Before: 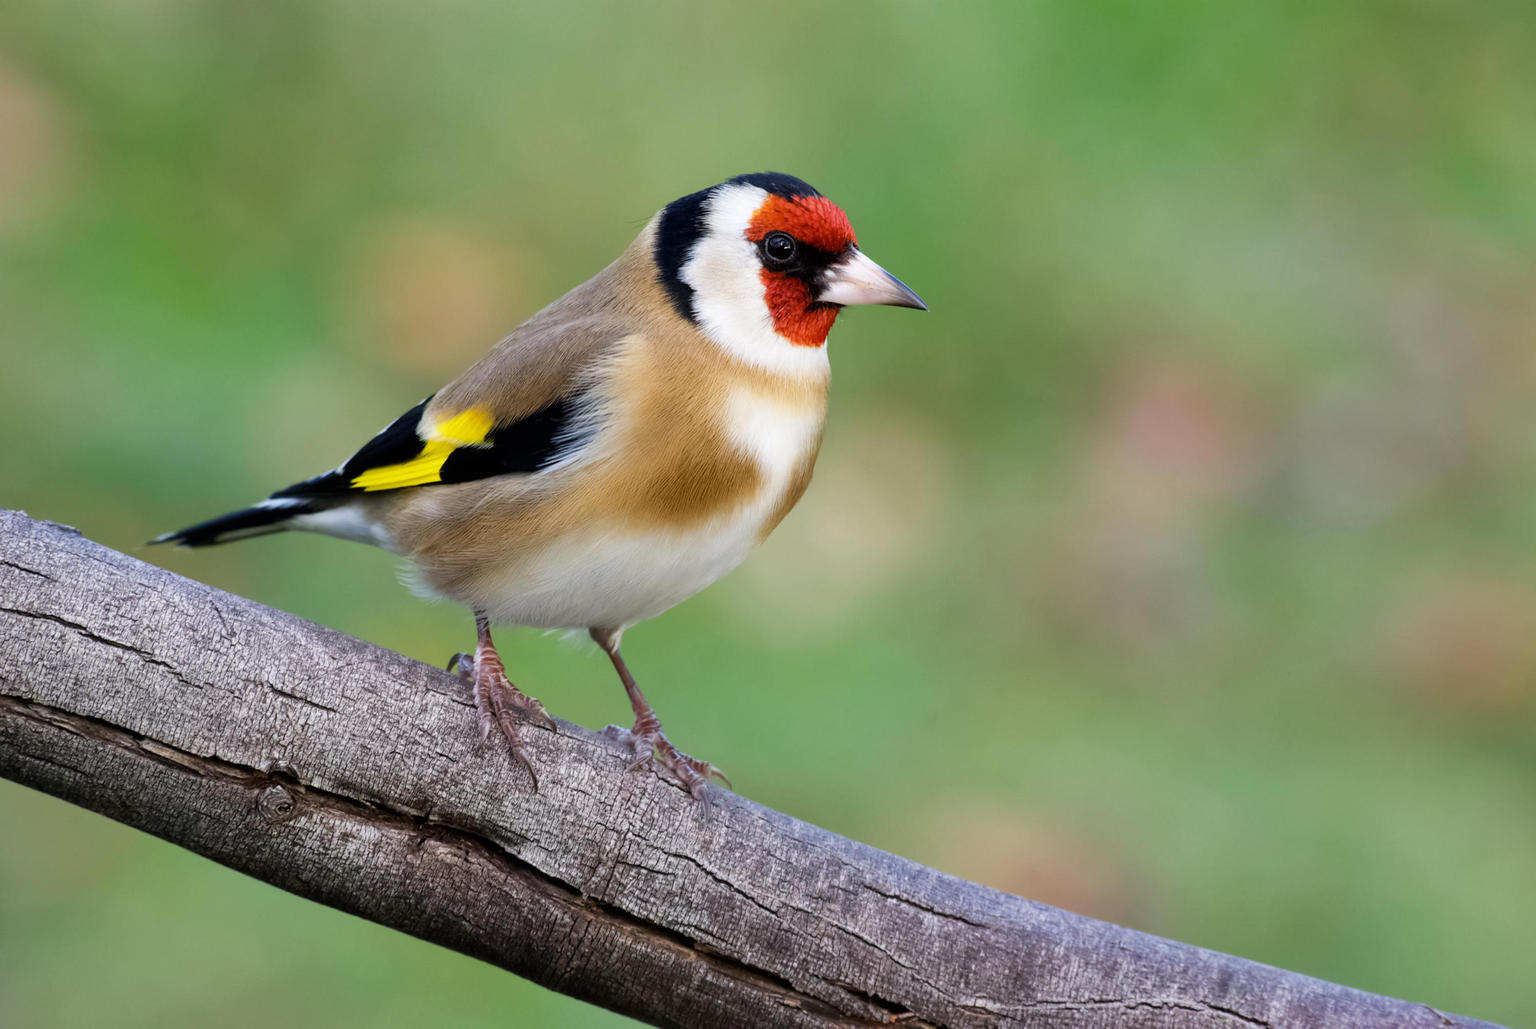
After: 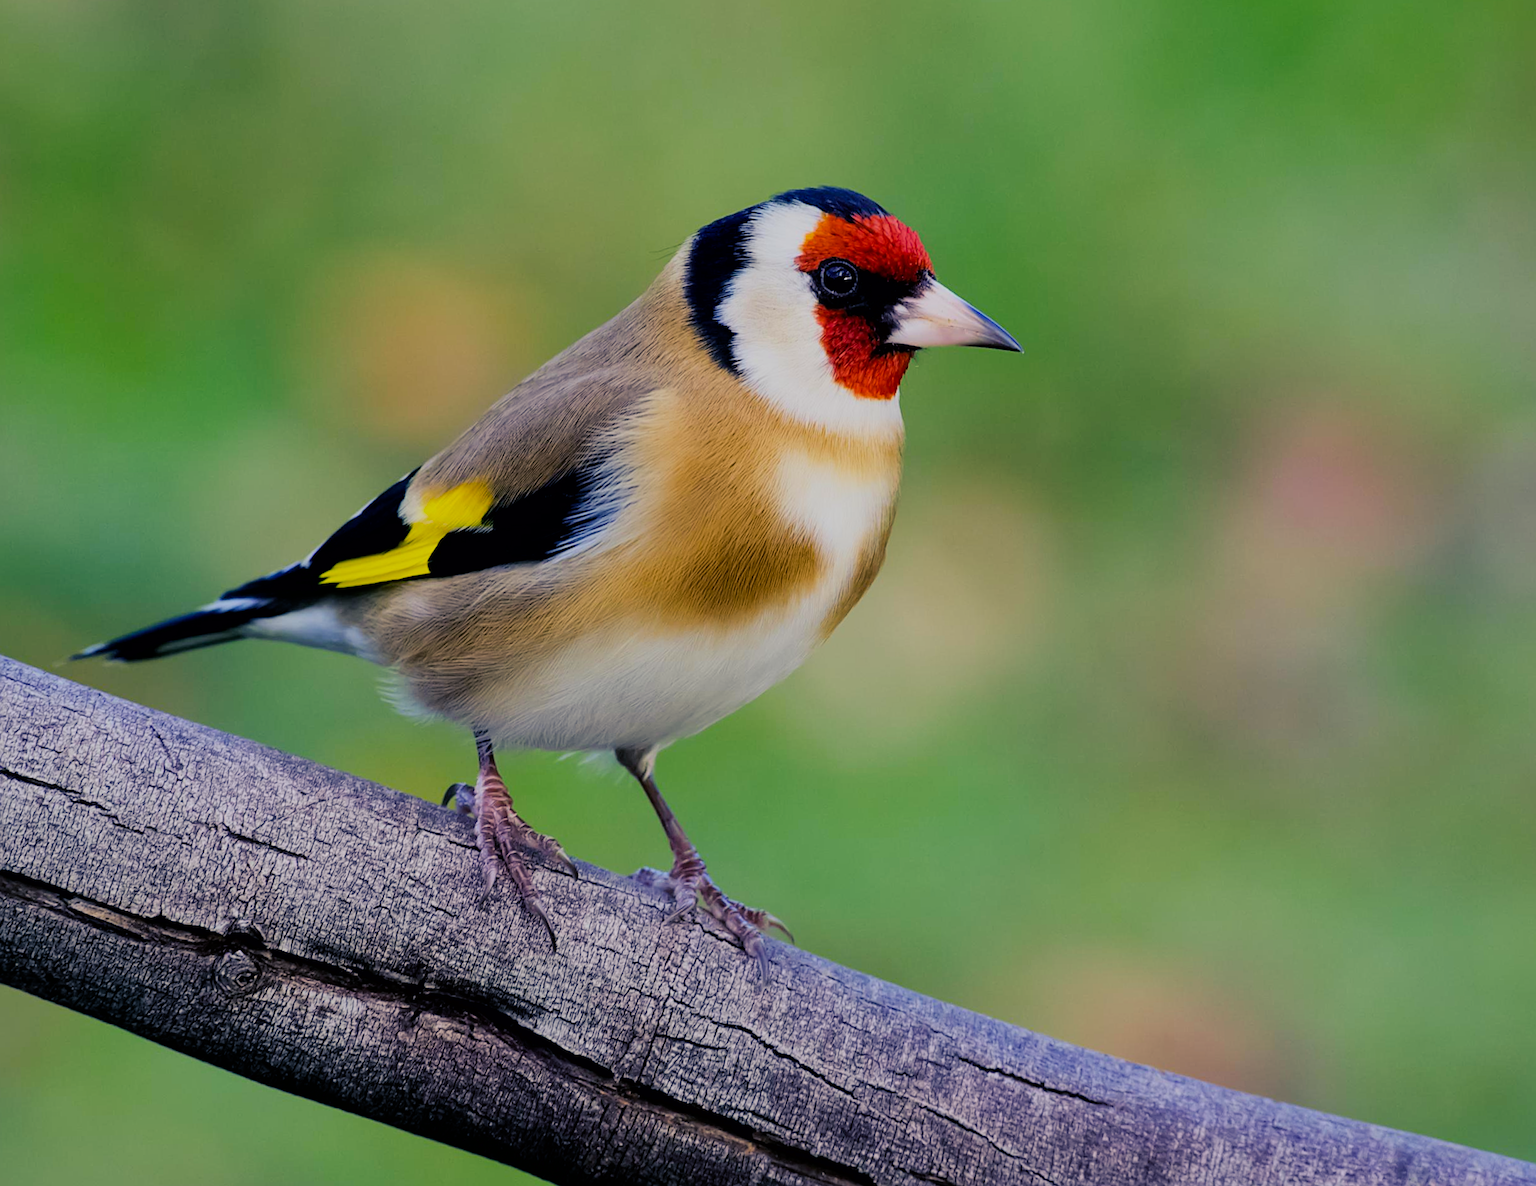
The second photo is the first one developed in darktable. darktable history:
color balance rgb: shadows lift › luminance -40.912%, shadows lift › chroma 14.15%, shadows lift › hue 261.28°, power › chroma 0.313%, power › hue 22.88°, perceptual saturation grading › global saturation 14.584%, global vibrance 20%
exposure: black level correction 0.001, exposure -0.204 EV, compensate highlight preservation false
contrast brightness saturation: saturation 0.095
sharpen: radius 2.173, amount 0.379, threshold 0.026
crop and rotate: angle 1.24°, left 4.423%, top 0.444%, right 11.296%, bottom 2.374%
filmic rgb: black relative exposure -7.65 EV, white relative exposure 4.56 EV, hardness 3.61, color science v6 (2022)
